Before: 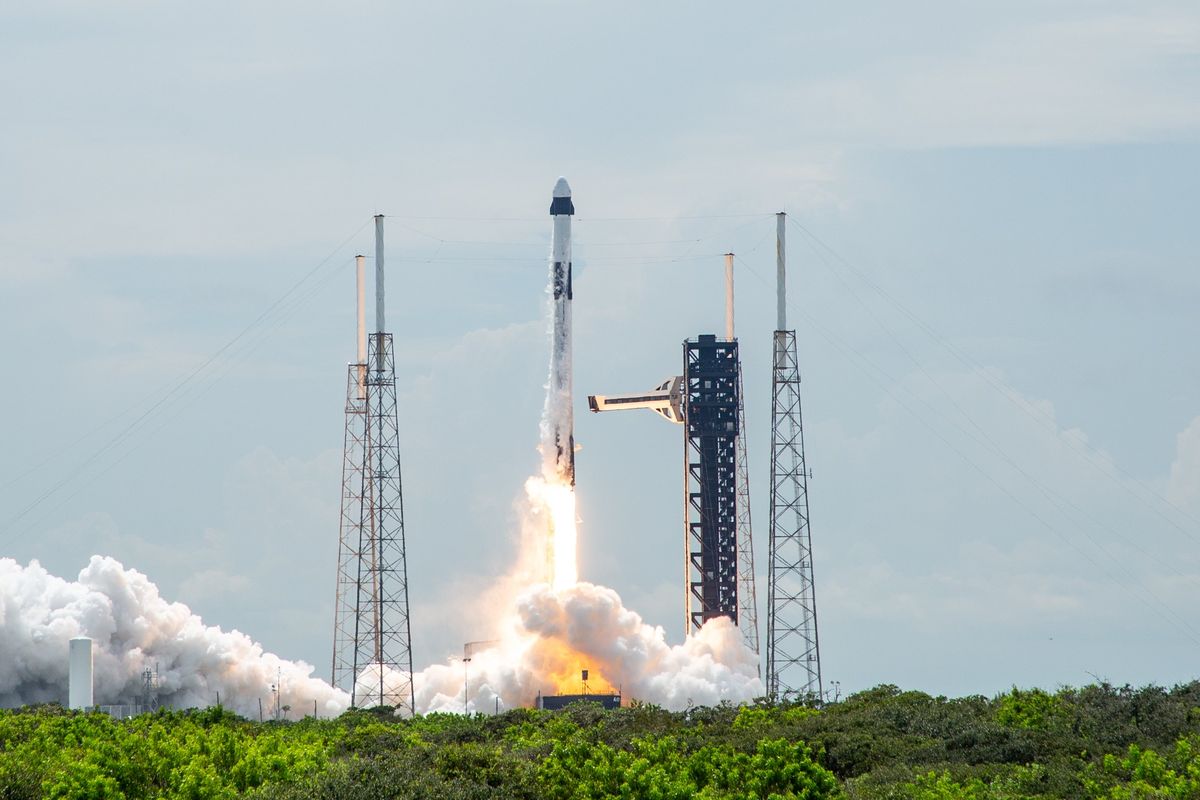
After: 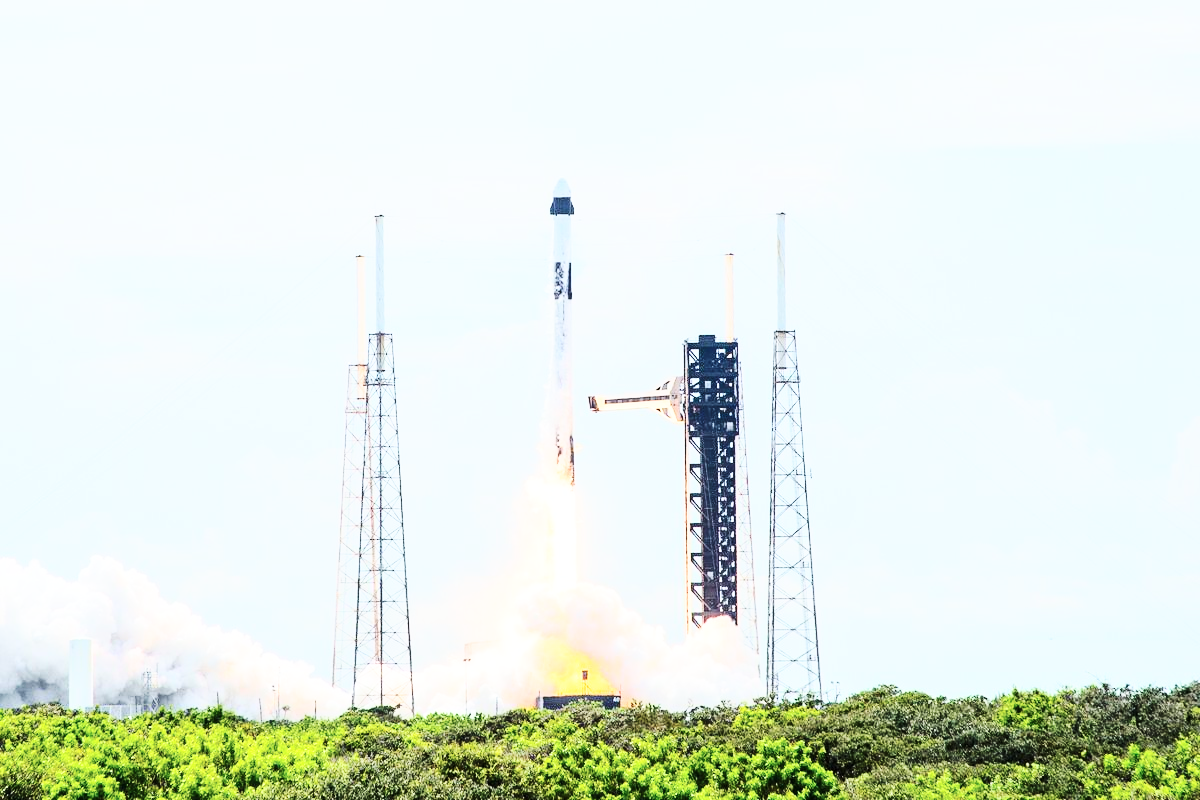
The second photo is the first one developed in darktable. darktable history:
tone curve: curves: ch0 [(0, 0) (0.003, 0.003) (0.011, 0.013) (0.025, 0.028) (0.044, 0.05) (0.069, 0.078) (0.1, 0.113) (0.136, 0.153) (0.177, 0.2) (0.224, 0.271) (0.277, 0.374) (0.335, 0.47) (0.399, 0.574) (0.468, 0.688) (0.543, 0.79) (0.623, 0.859) (0.709, 0.919) (0.801, 0.957) (0.898, 0.978) (1, 1)], color space Lab, independent channels, preserve colors none
base curve: curves: ch0 [(0, 0) (0.028, 0.03) (0.121, 0.232) (0.46, 0.748) (0.859, 0.968) (1, 1)], preserve colors none
